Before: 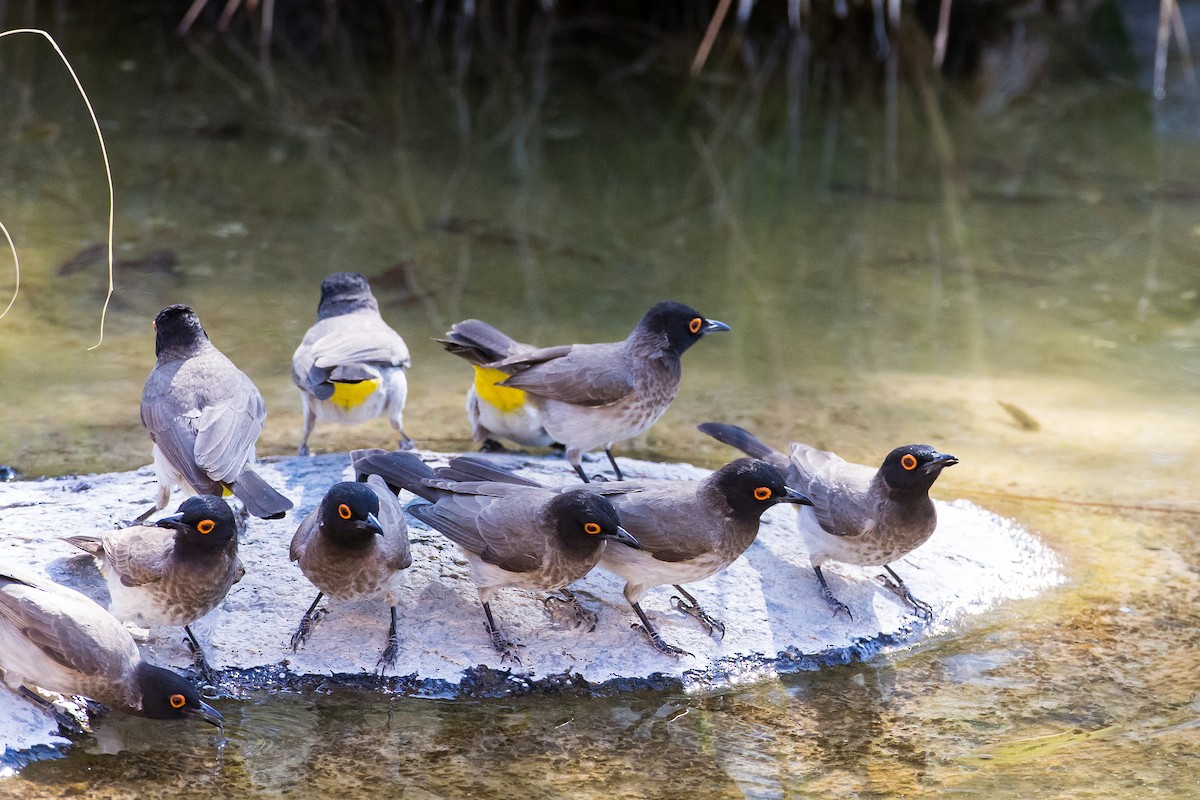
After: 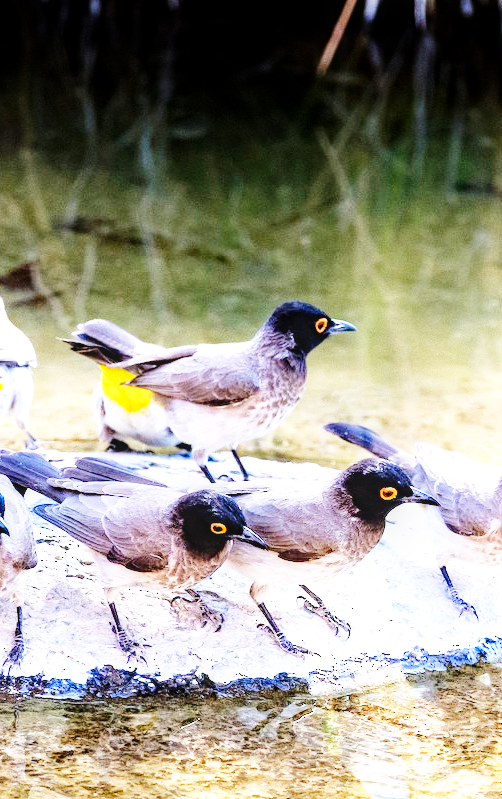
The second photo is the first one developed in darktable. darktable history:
base curve: curves: ch0 [(0, 0) (0, 0) (0.002, 0.001) (0.008, 0.003) (0.019, 0.011) (0.037, 0.037) (0.064, 0.11) (0.102, 0.232) (0.152, 0.379) (0.216, 0.524) (0.296, 0.665) (0.394, 0.789) (0.512, 0.881) (0.651, 0.945) (0.813, 0.986) (1, 1)], preserve colors none
crop: left 31.222%, right 26.925%
exposure: black level correction 0.002, compensate highlight preservation false
local contrast: on, module defaults
tone equalizer: -8 EV -0.716 EV, -7 EV -0.706 EV, -6 EV -0.623 EV, -5 EV -0.364 EV, -3 EV 0.404 EV, -2 EV 0.6 EV, -1 EV 0.694 EV, +0 EV 0.742 EV
haze removal: compatibility mode true, adaptive false
shadows and highlights: shadows -23.47, highlights 45.41, soften with gaussian
